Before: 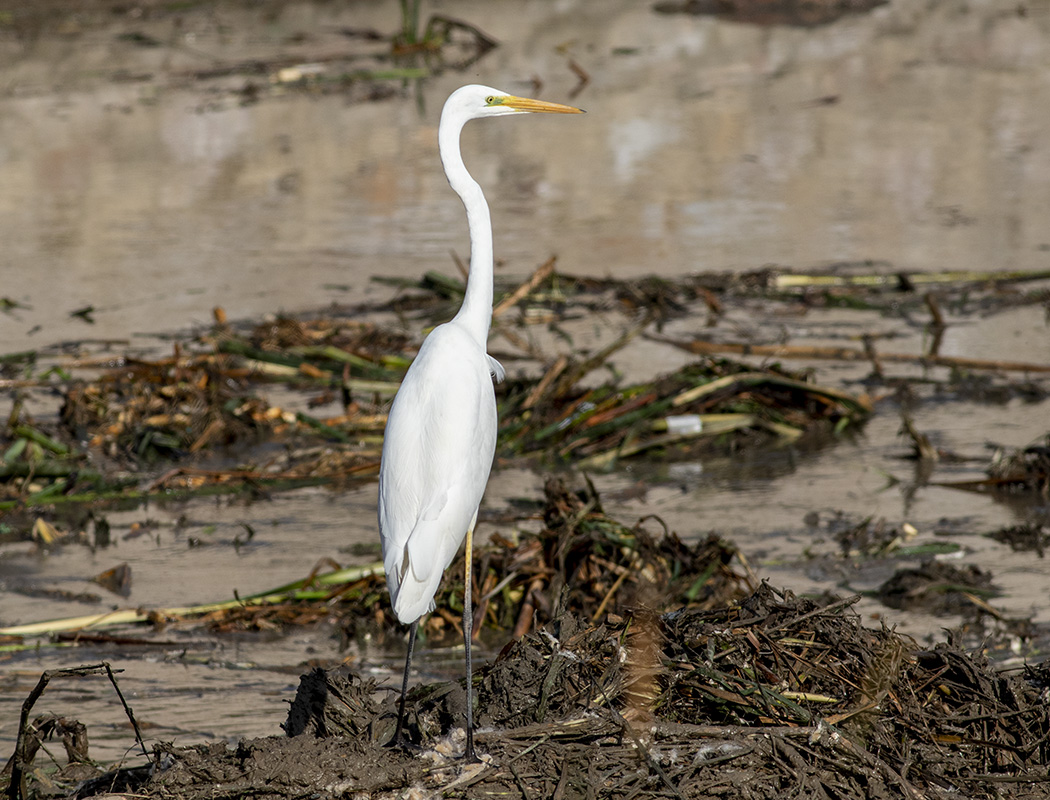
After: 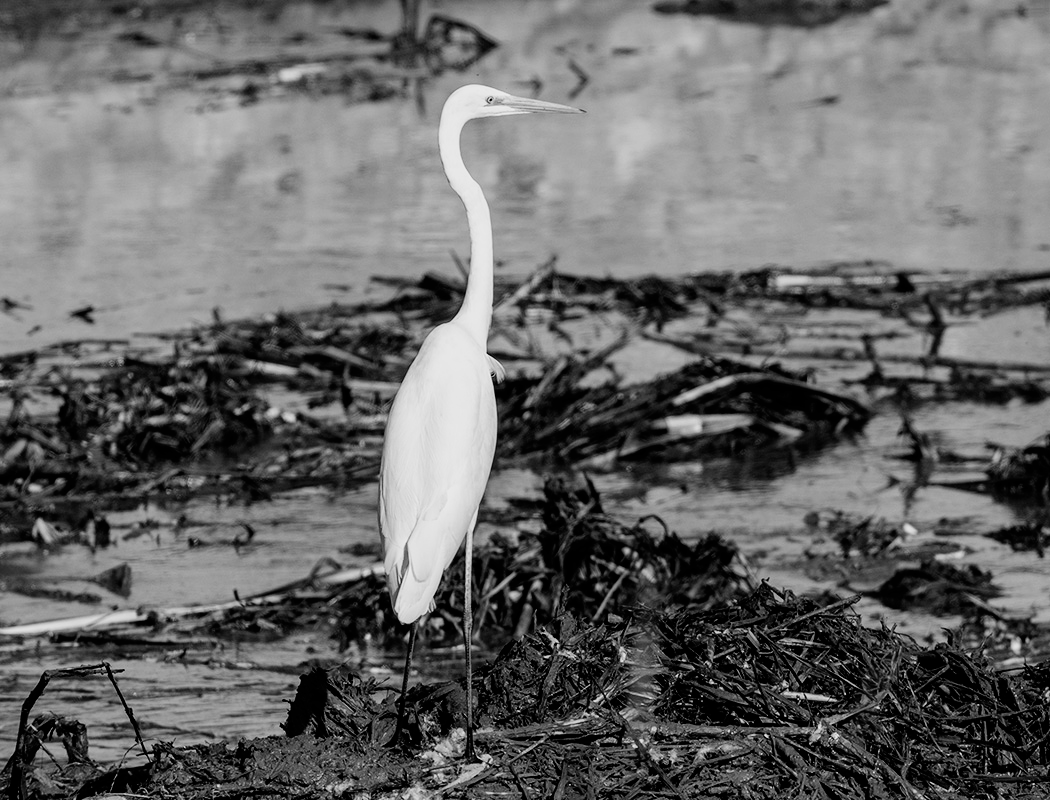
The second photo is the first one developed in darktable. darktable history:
filmic rgb: black relative exposure -5.01 EV, white relative exposure 3.5 EV, hardness 3.18, contrast 1.392, highlights saturation mix -49.22%
color balance rgb: highlights gain › chroma 3.829%, highlights gain › hue 59.15°, global offset › luminance 0.522%, linear chroma grading › shadows 9.543%, linear chroma grading › highlights 11.116%, linear chroma grading › global chroma 14.452%, linear chroma grading › mid-tones 14.811%, perceptual saturation grading › global saturation 0.401%, perceptual saturation grading › highlights -31.486%, perceptual saturation grading › mid-tones 5.678%, perceptual saturation grading › shadows 17.438%, global vibrance 24.735%
color zones: curves: ch1 [(0, -0.394) (0.143, -0.394) (0.286, -0.394) (0.429, -0.392) (0.571, -0.391) (0.714, -0.391) (0.857, -0.391) (1, -0.394)]
